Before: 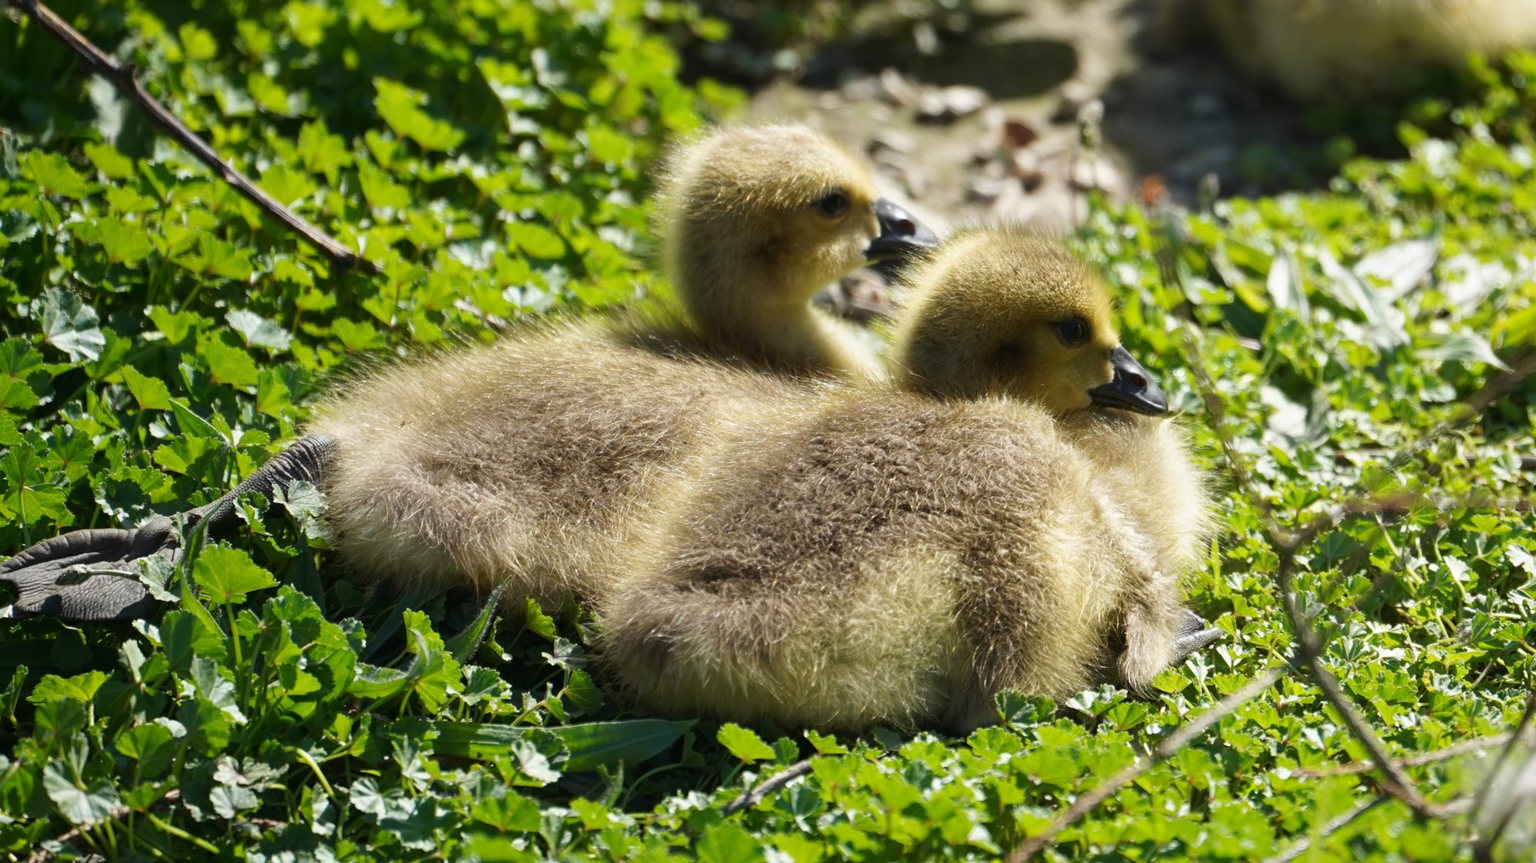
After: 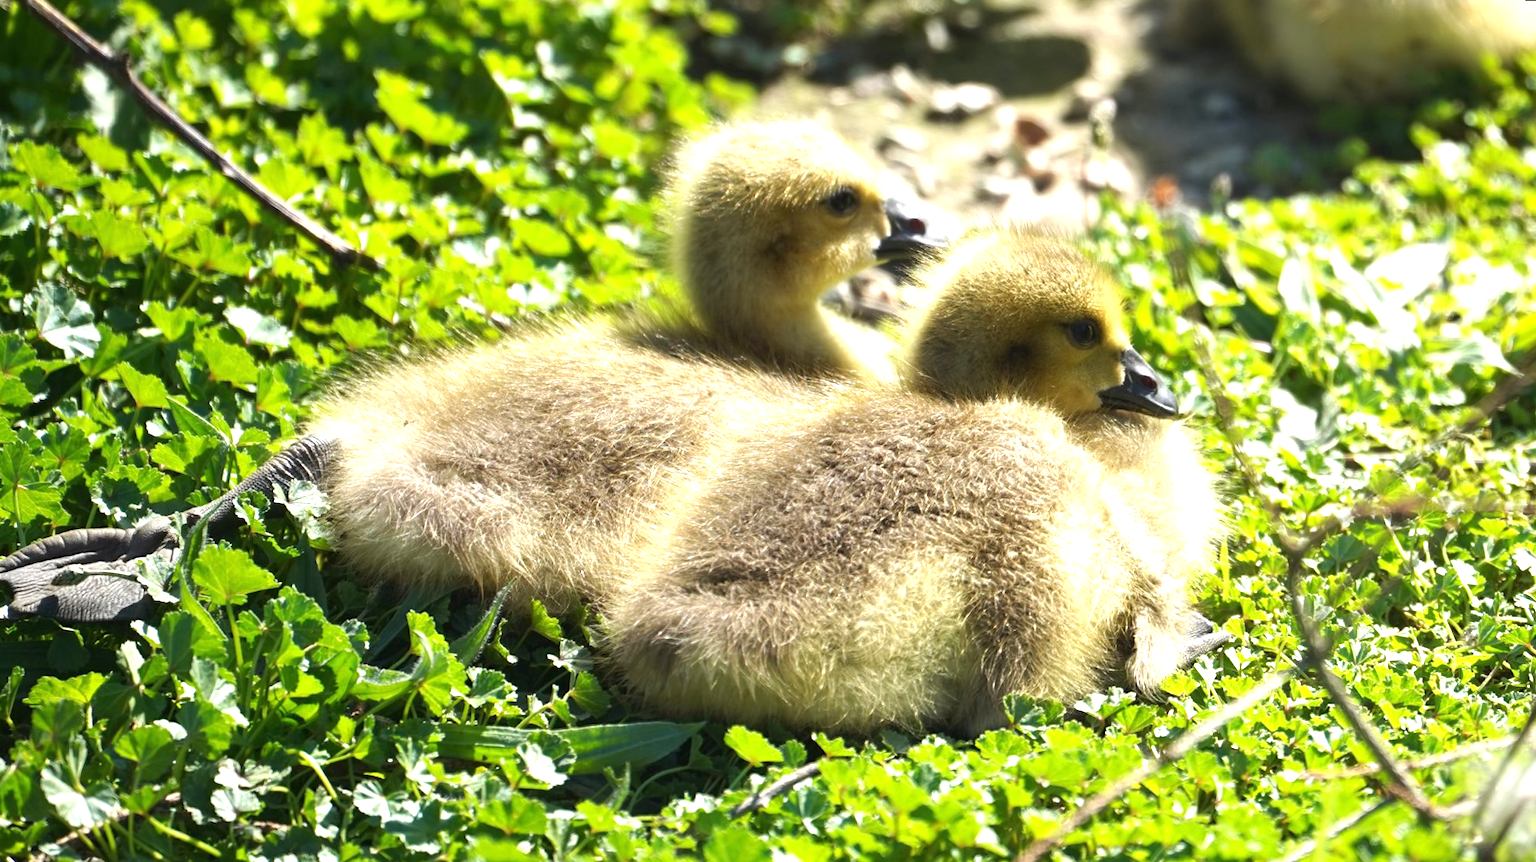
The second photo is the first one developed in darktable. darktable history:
exposure: black level correction 0, exposure 1 EV, compensate highlight preservation false
rotate and perspective: rotation 0.174°, lens shift (vertical) 0.013, lens shift (horizontal) 0.019, shear 0.001, automatic cropping original format, crop left 0.007, crop right 0.991, crop top 0.016, crop bottom 0.997
